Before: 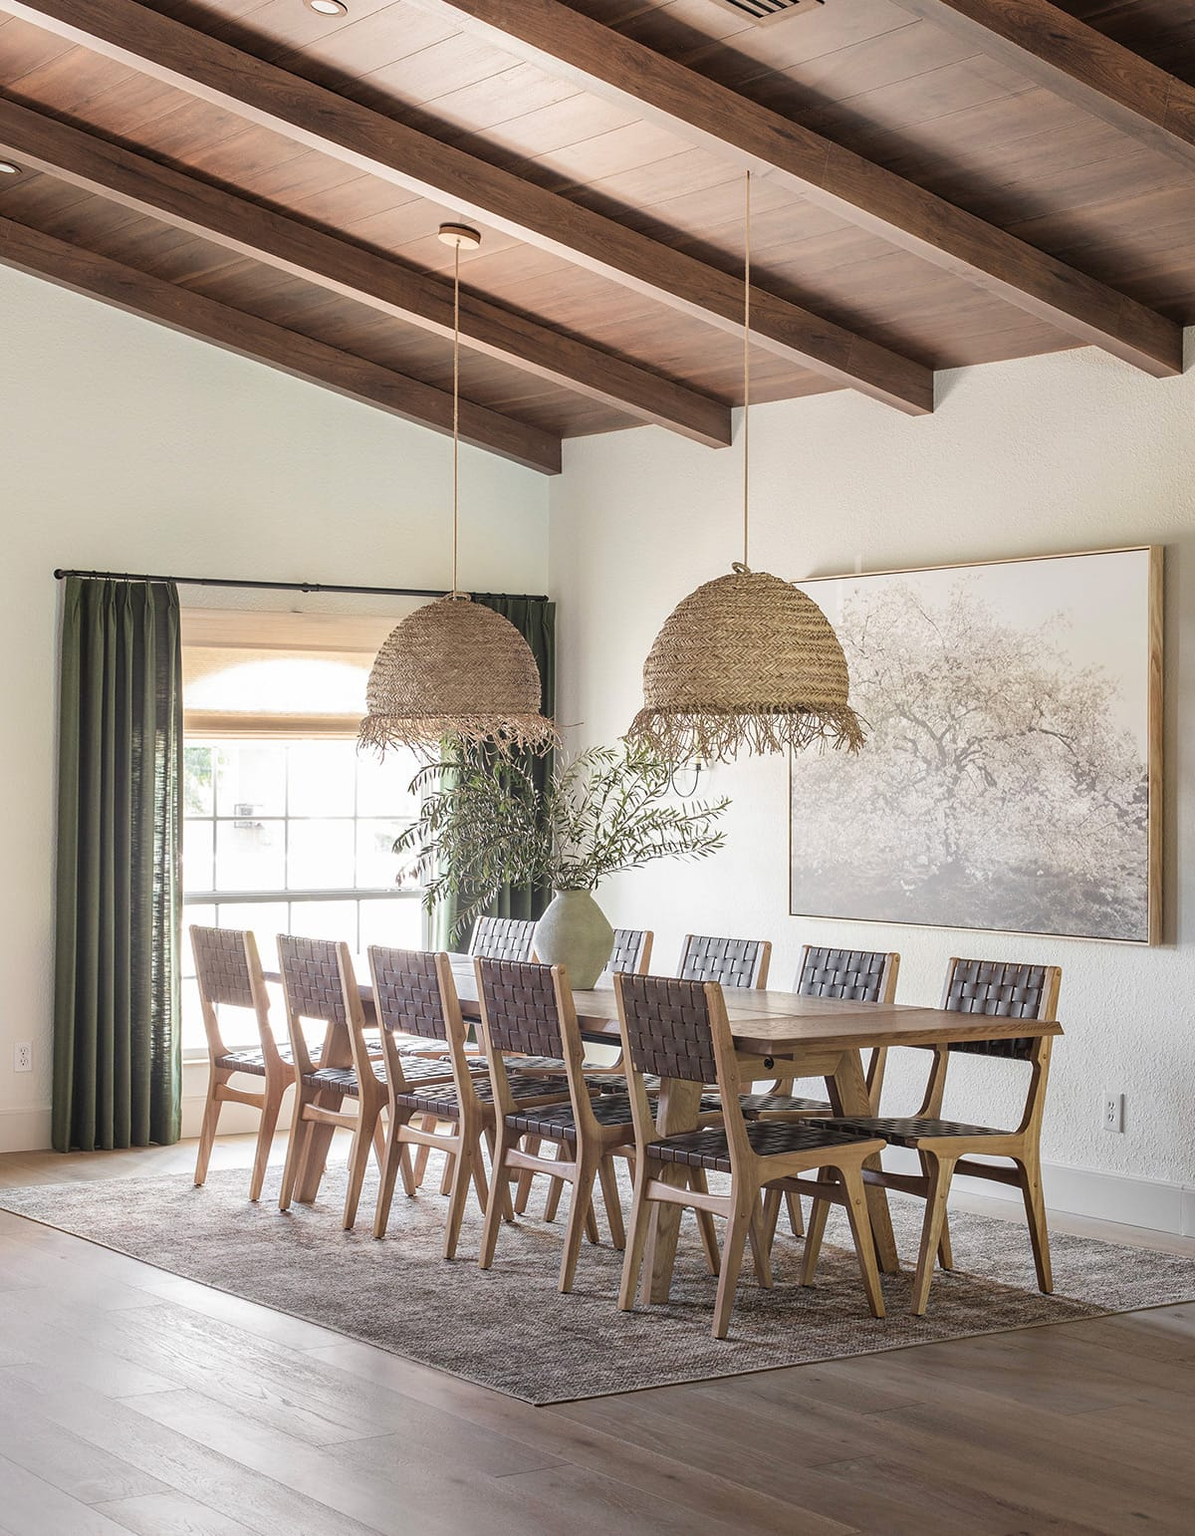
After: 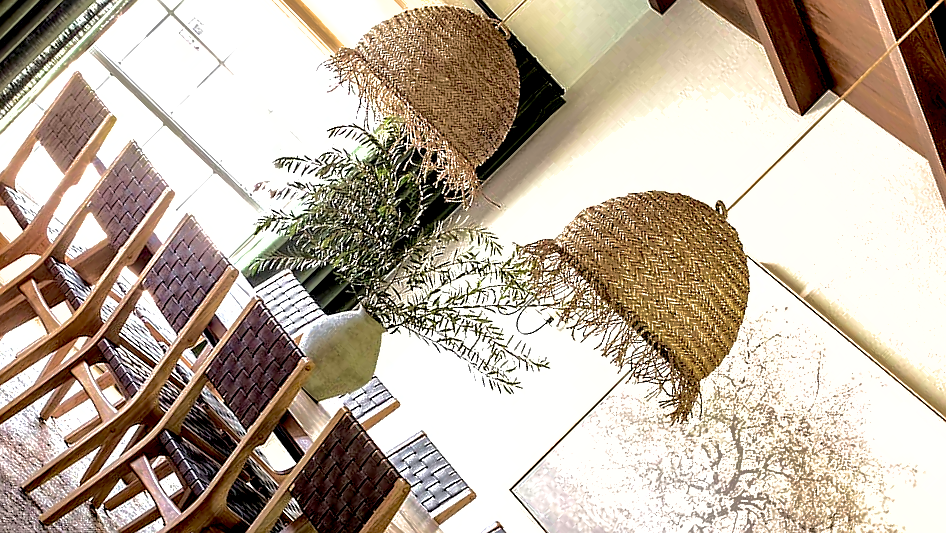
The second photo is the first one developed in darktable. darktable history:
shadows and highlights: shadows 39.51, highlights -59.81
tone equalizer: -8 EV -1.08 EV, -7 EV -1.03 EV, -6 EV -0.875 EV, -5 EV -0.609 EV, -3 EV 0.557 EV, -2 EV 0.848 EV, -1 EV 1.01 EV, +0 EV 1.06 EV, edges refinement/feathering 500, mask exposure compensation -1.57 EV, preserve details no
haze removal: compatibility mode true, adaptive false
sharpen: radius 0.973, amount 0.614
velvia: on, module defaults
crop and rotate: angle -45.14°, top 16.491%, right 0.893%, bottom 11.721%
exposure: black level correction 0.048, exposure 0.013 EV, compensate exposure bias true, compensate highlight preservation false
